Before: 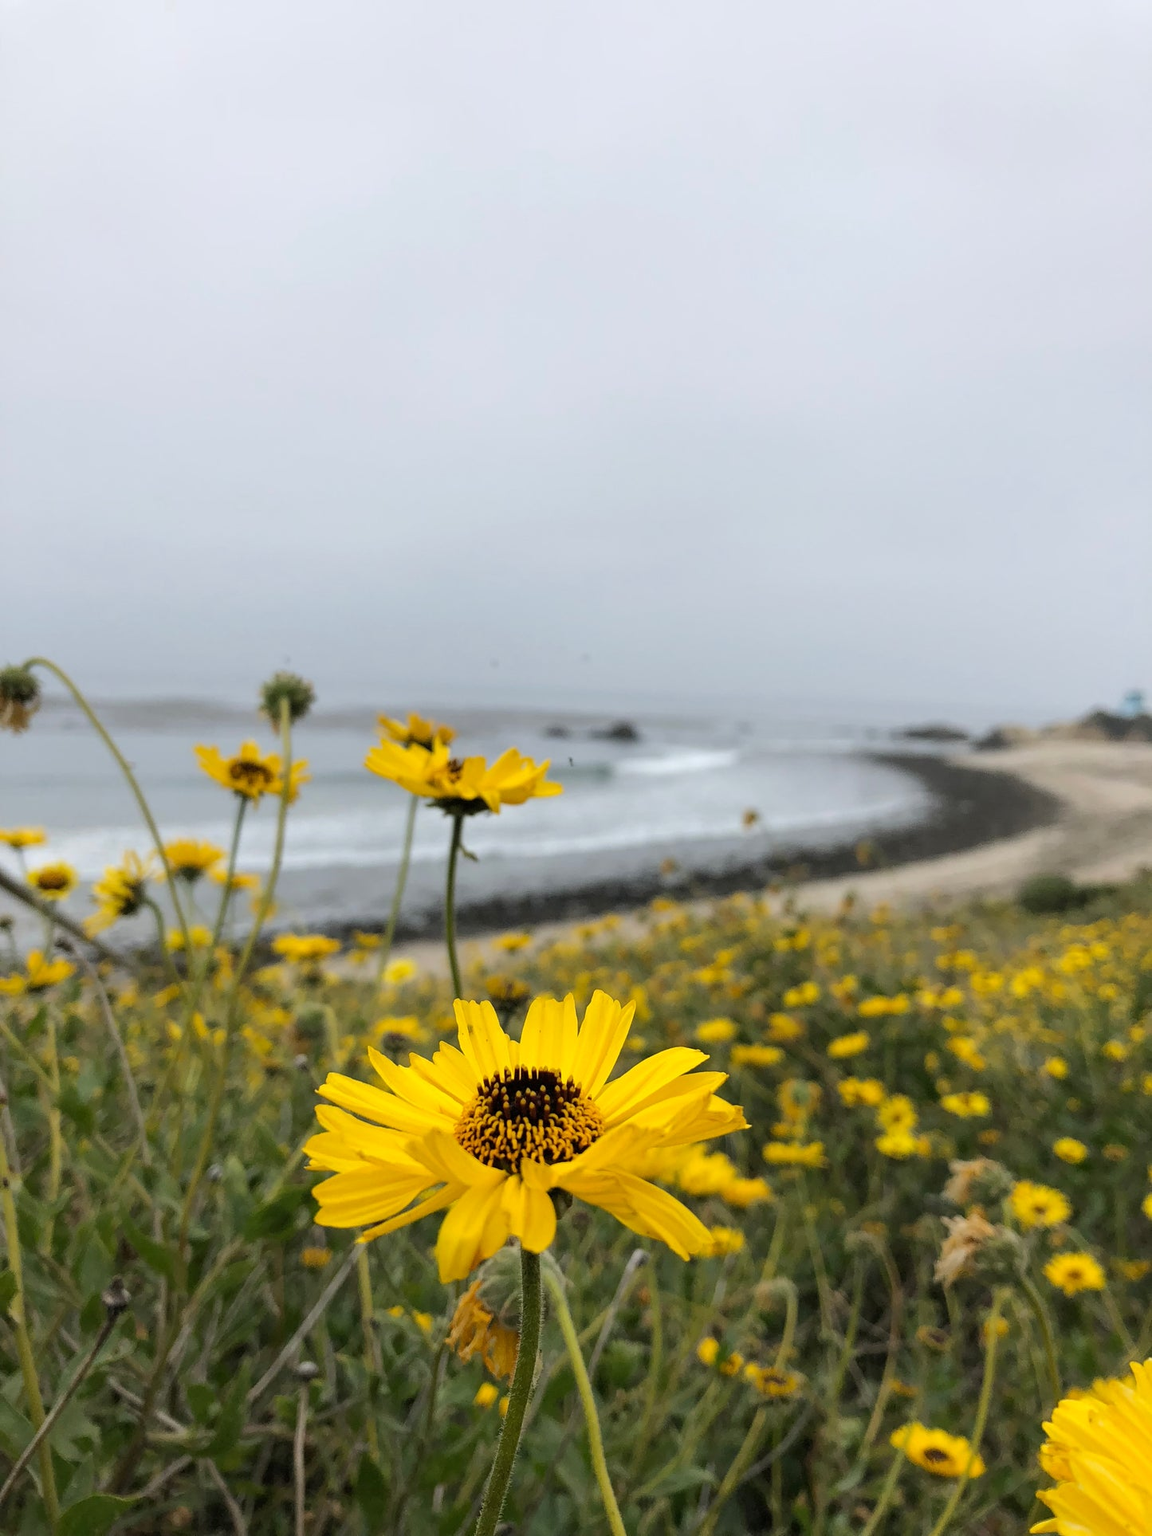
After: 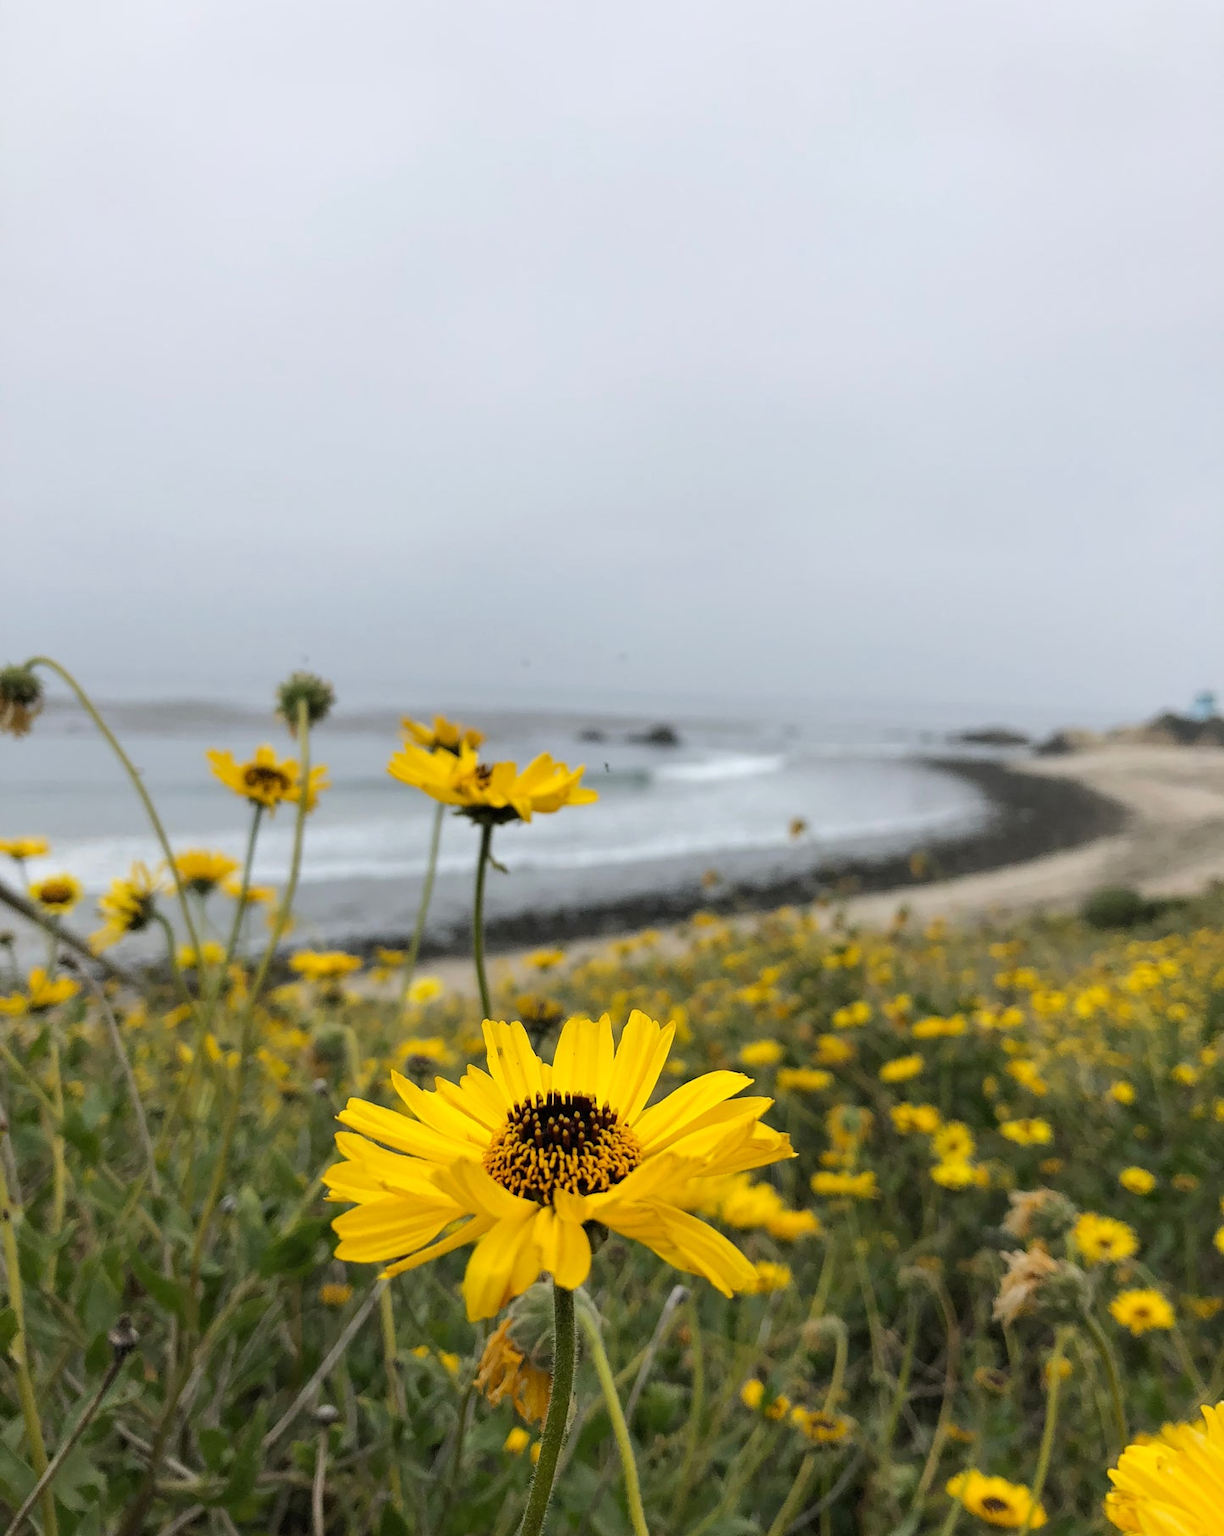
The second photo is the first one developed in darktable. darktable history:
crop and rotate: top 2.631%, bottom 3.265%
